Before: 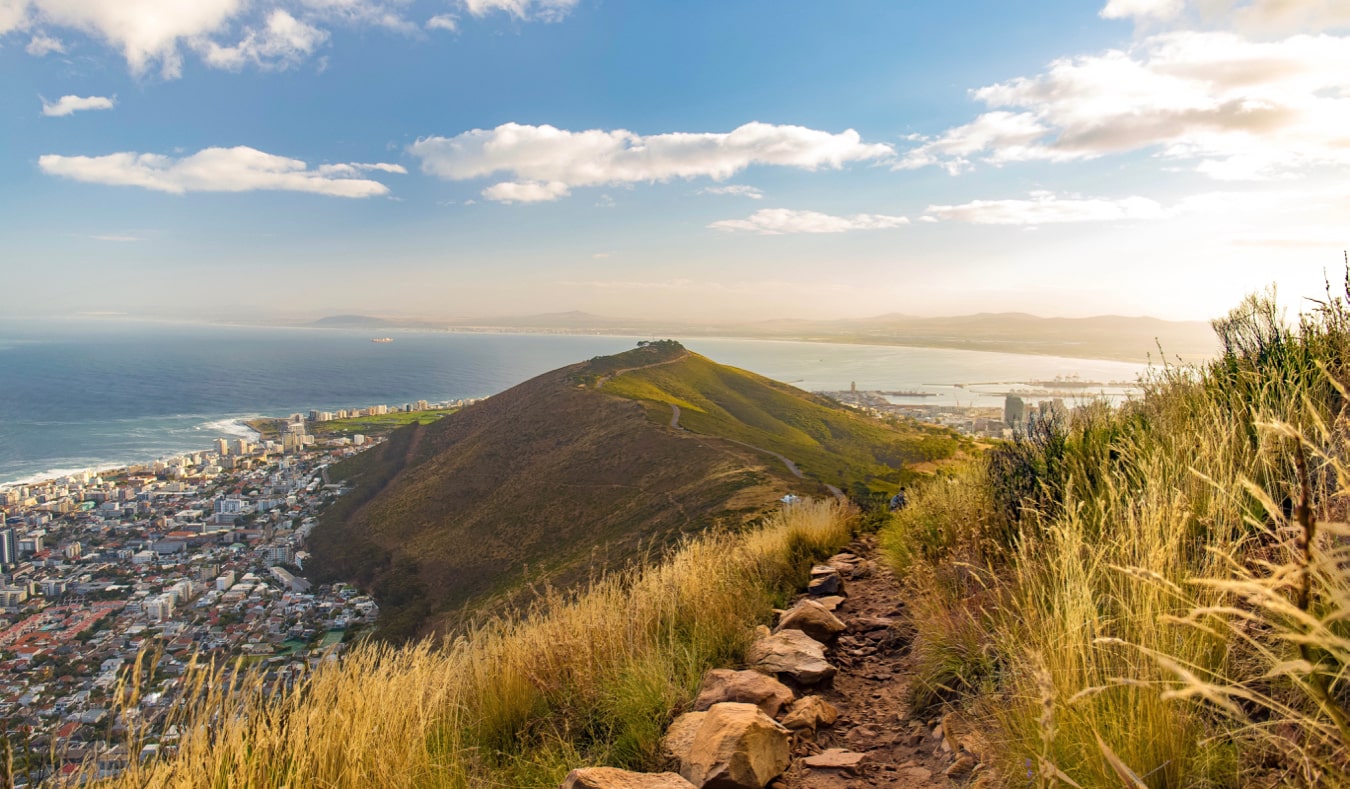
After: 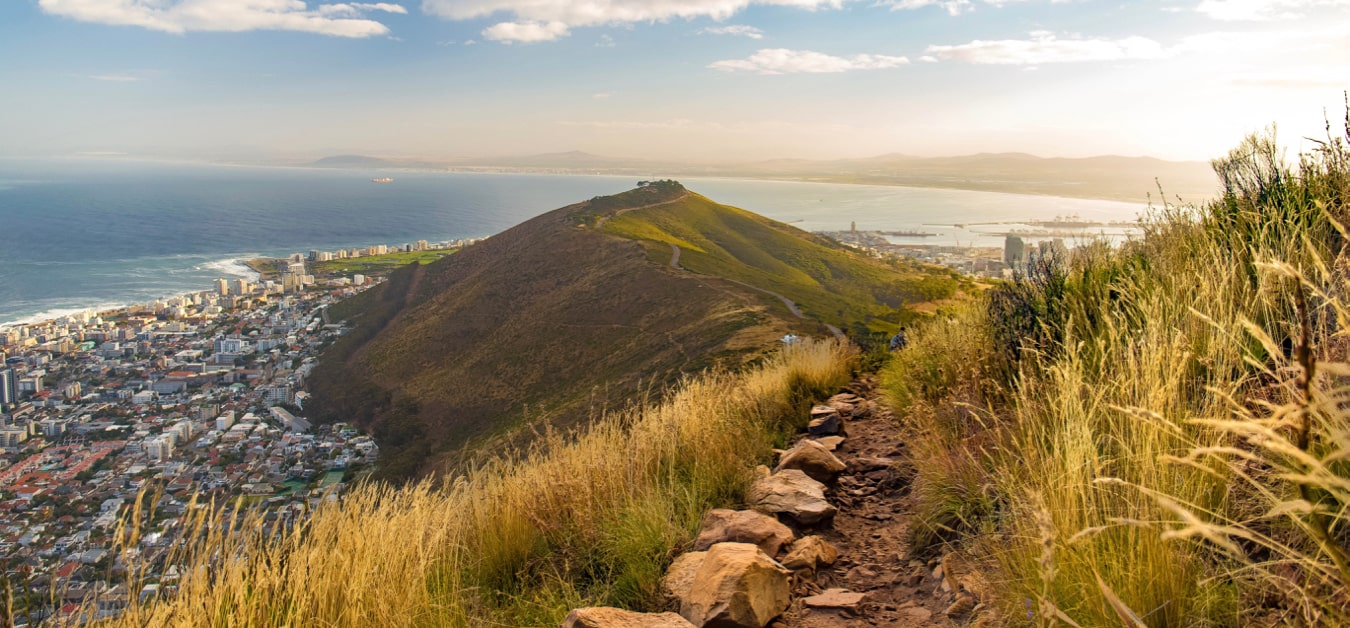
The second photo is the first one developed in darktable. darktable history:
crop and rotate: top 20.332%
